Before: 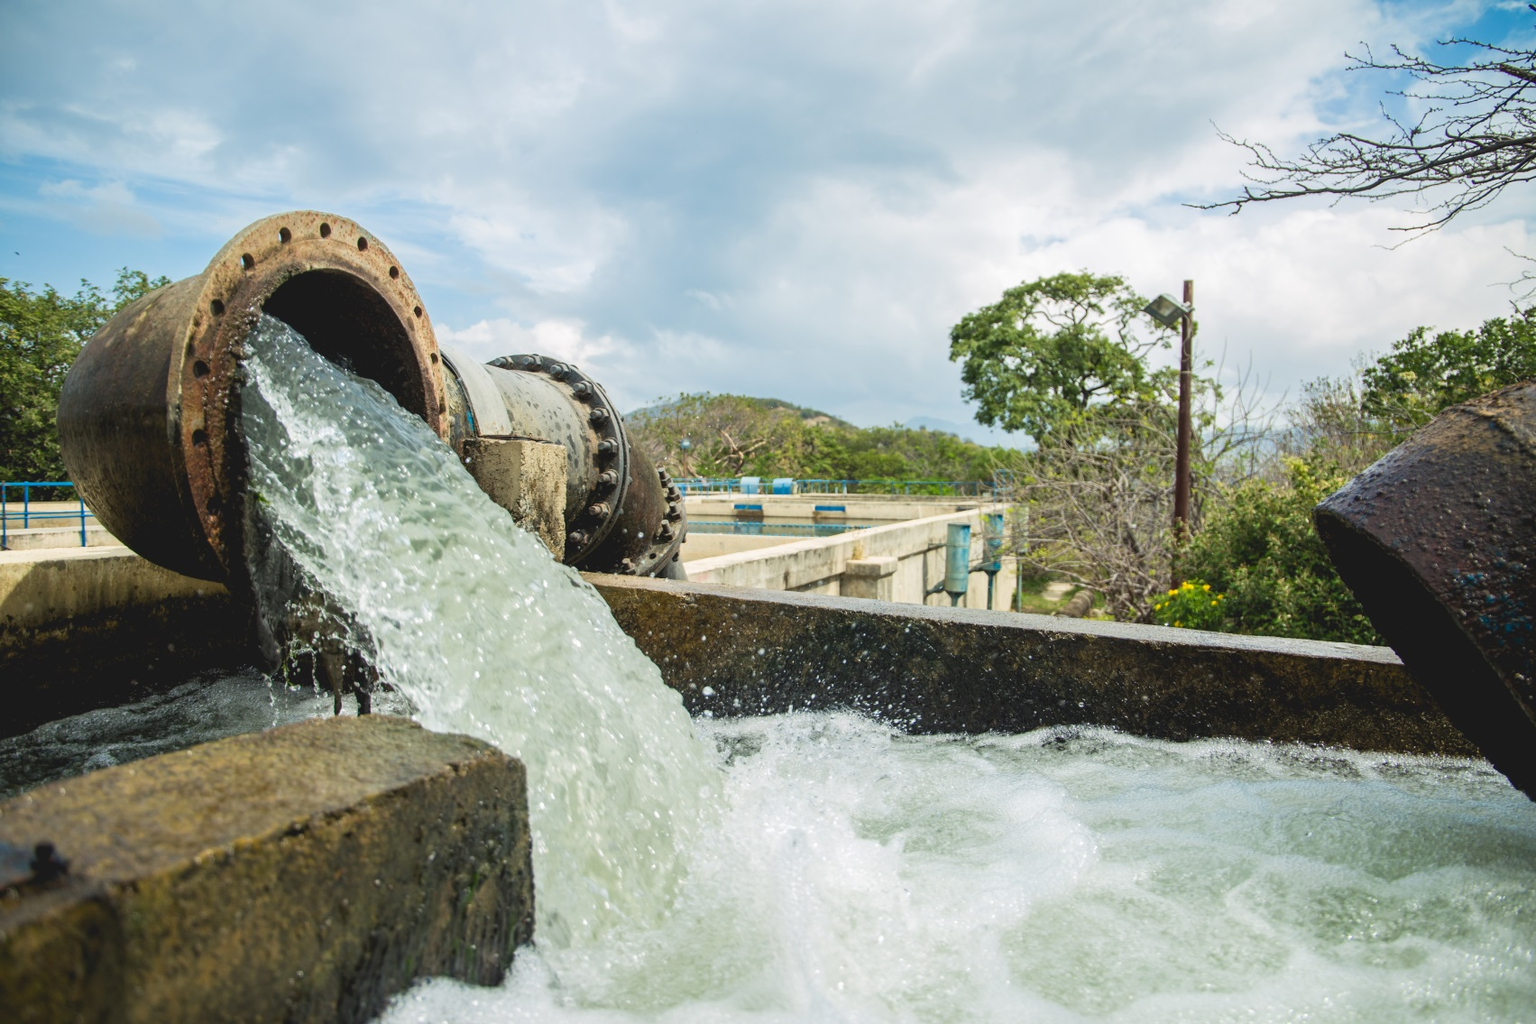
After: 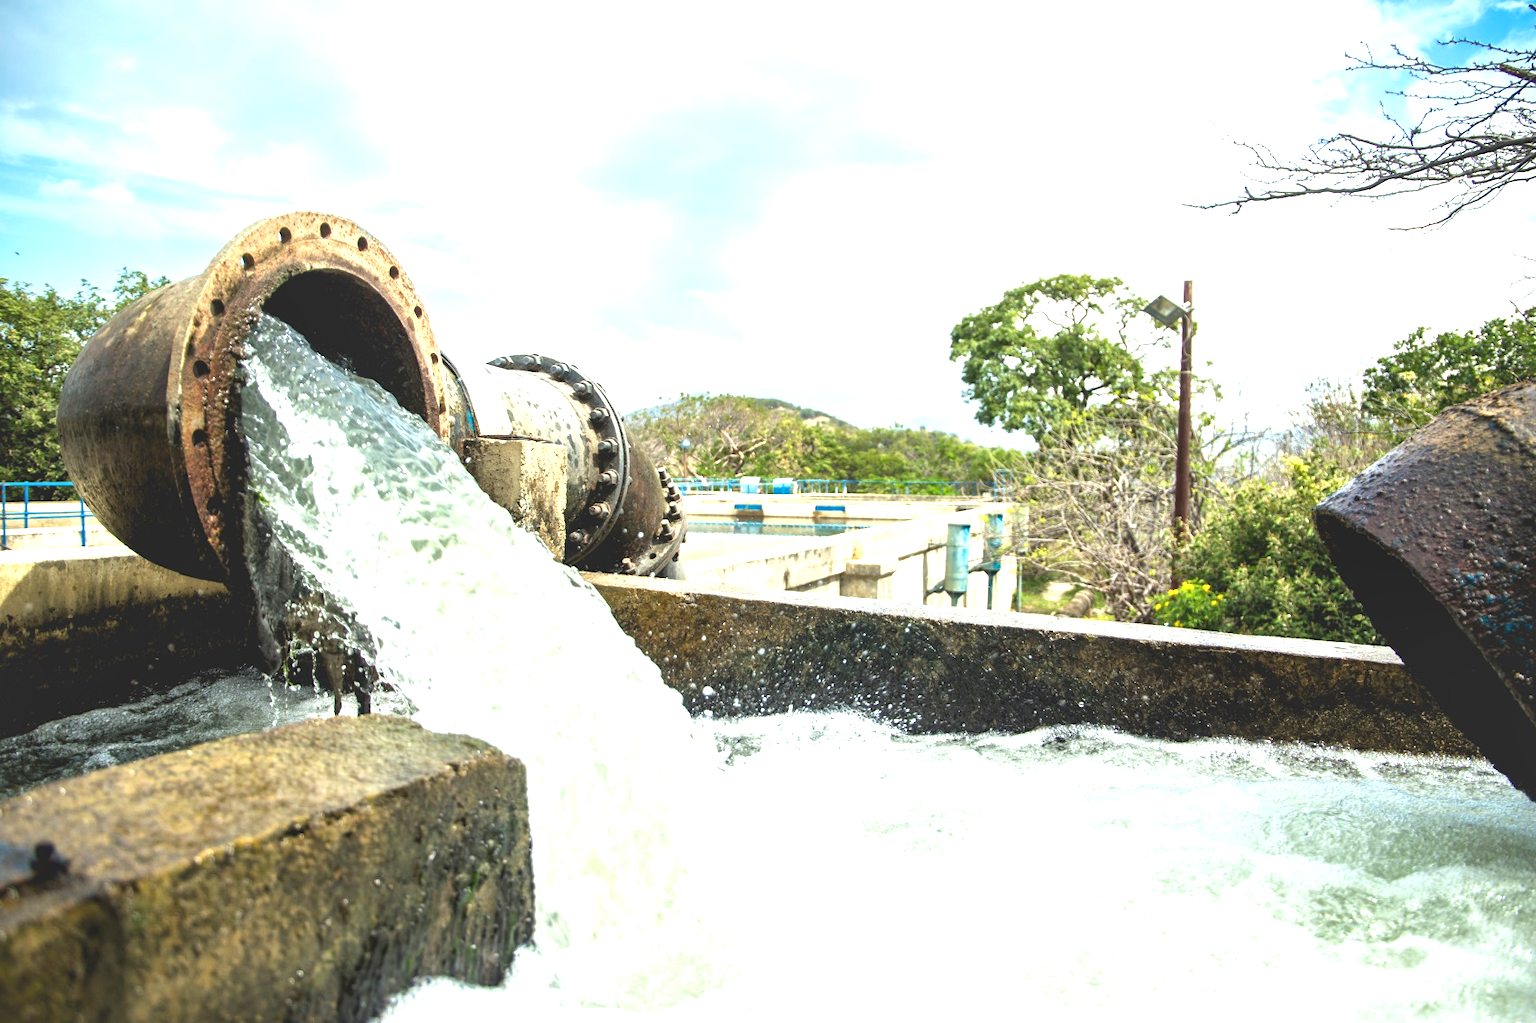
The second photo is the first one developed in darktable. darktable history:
local contrast: mode bilateral grid, contrast 19, coarseness 50, detail 141%, midtone range 0.2
exposure: black level correction -0.002, exposure 1.115 EV, compensate highlight preservation false
